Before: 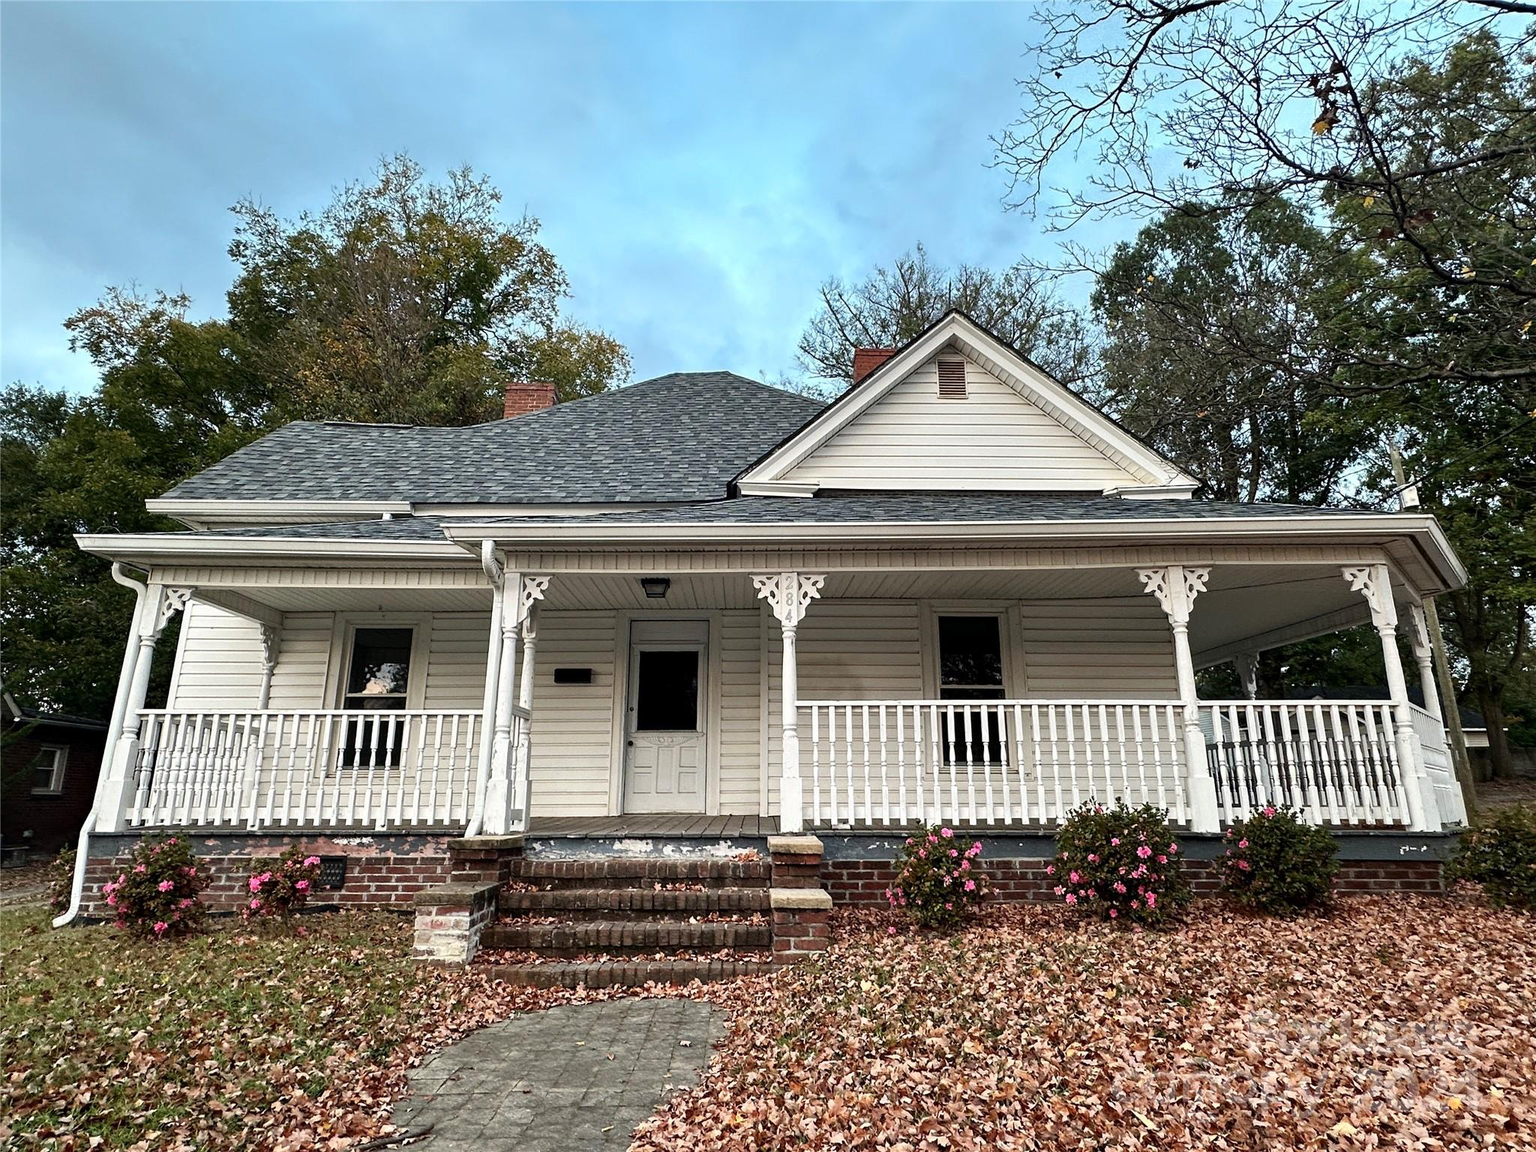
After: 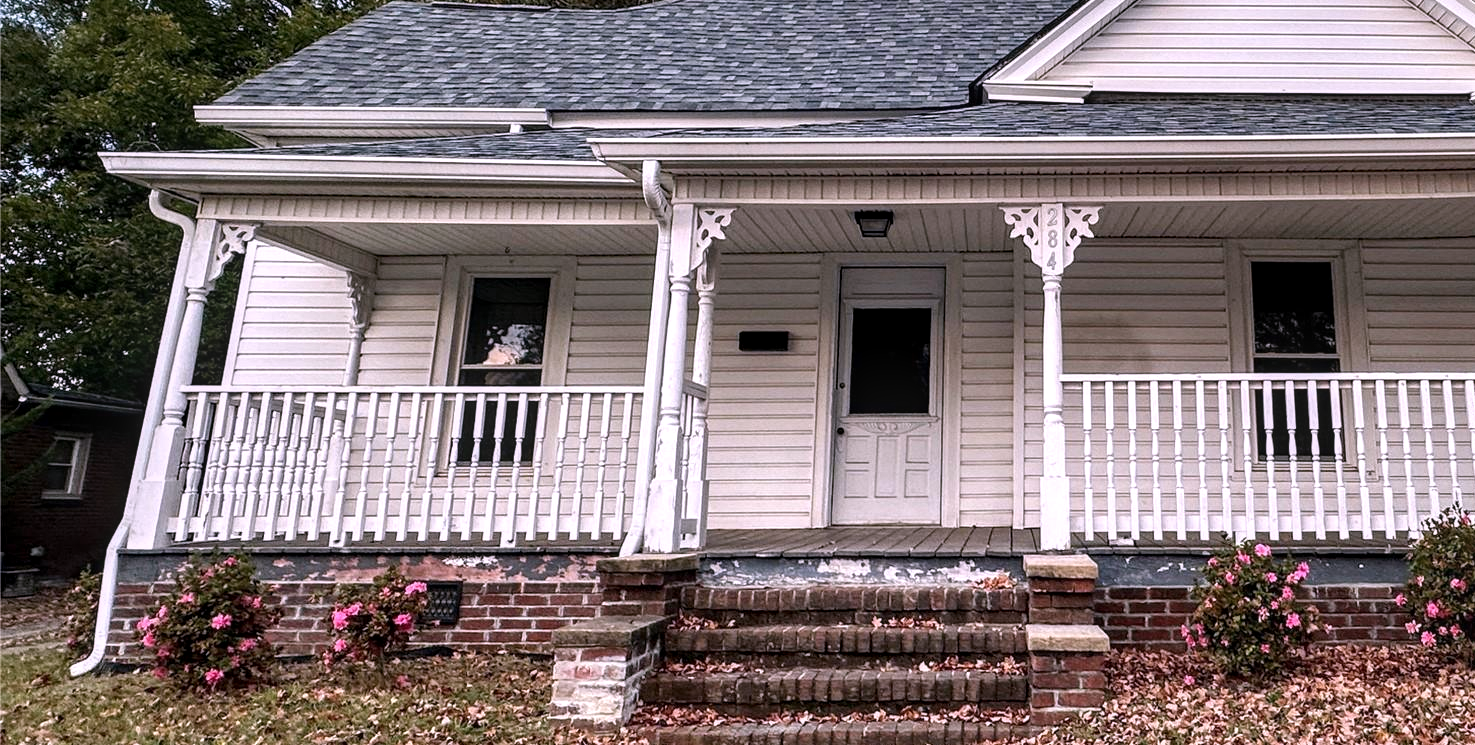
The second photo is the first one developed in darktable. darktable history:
white balance: red 1.066, blue 1.119
crop: top 36.498%, right 27.964%, bottom 14.995%
local contrast: on, module defaults
